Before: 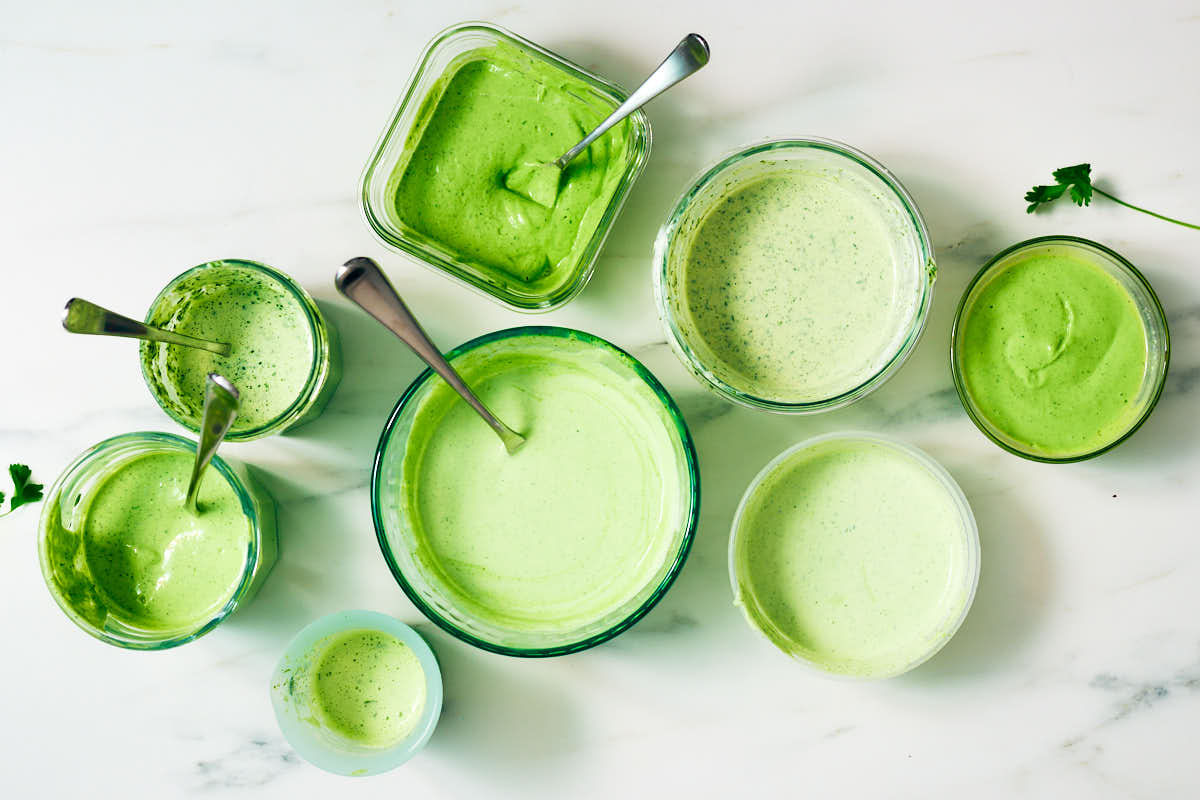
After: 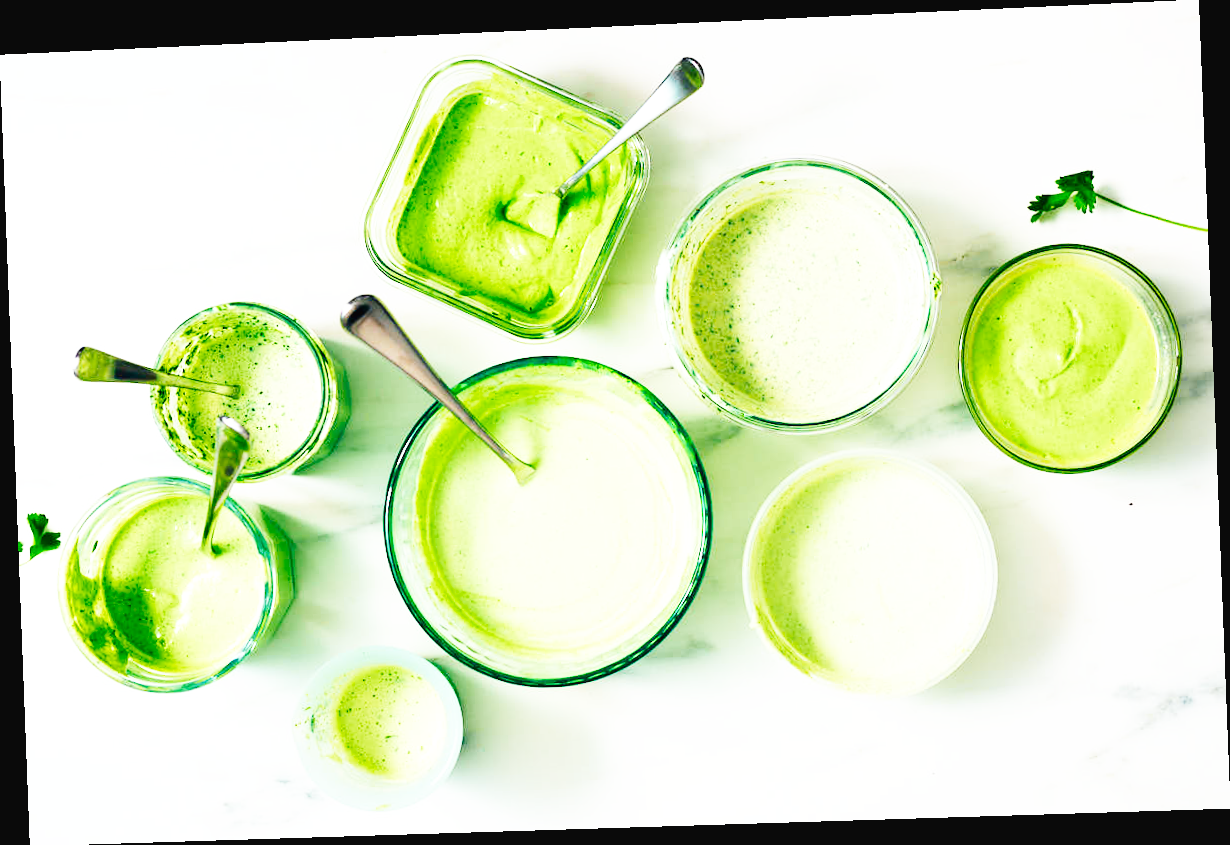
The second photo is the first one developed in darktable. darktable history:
rotate and perspective: rotation -2.22°, lens shift (horizontal) -0.022, automatic cropping off
base curve: curves: ch0 [(0, 0.003) (0.001, 0.002) (0.006, 0.004) (0.02, 0.022) (0.048, 0.086) (0.094, 0.234) (0.162, 0.431) (0.258, 0.629) (0.385, 0.8) (0.548, 0.918) (0.751, 0.988) (1, 1)], preserve colors none
